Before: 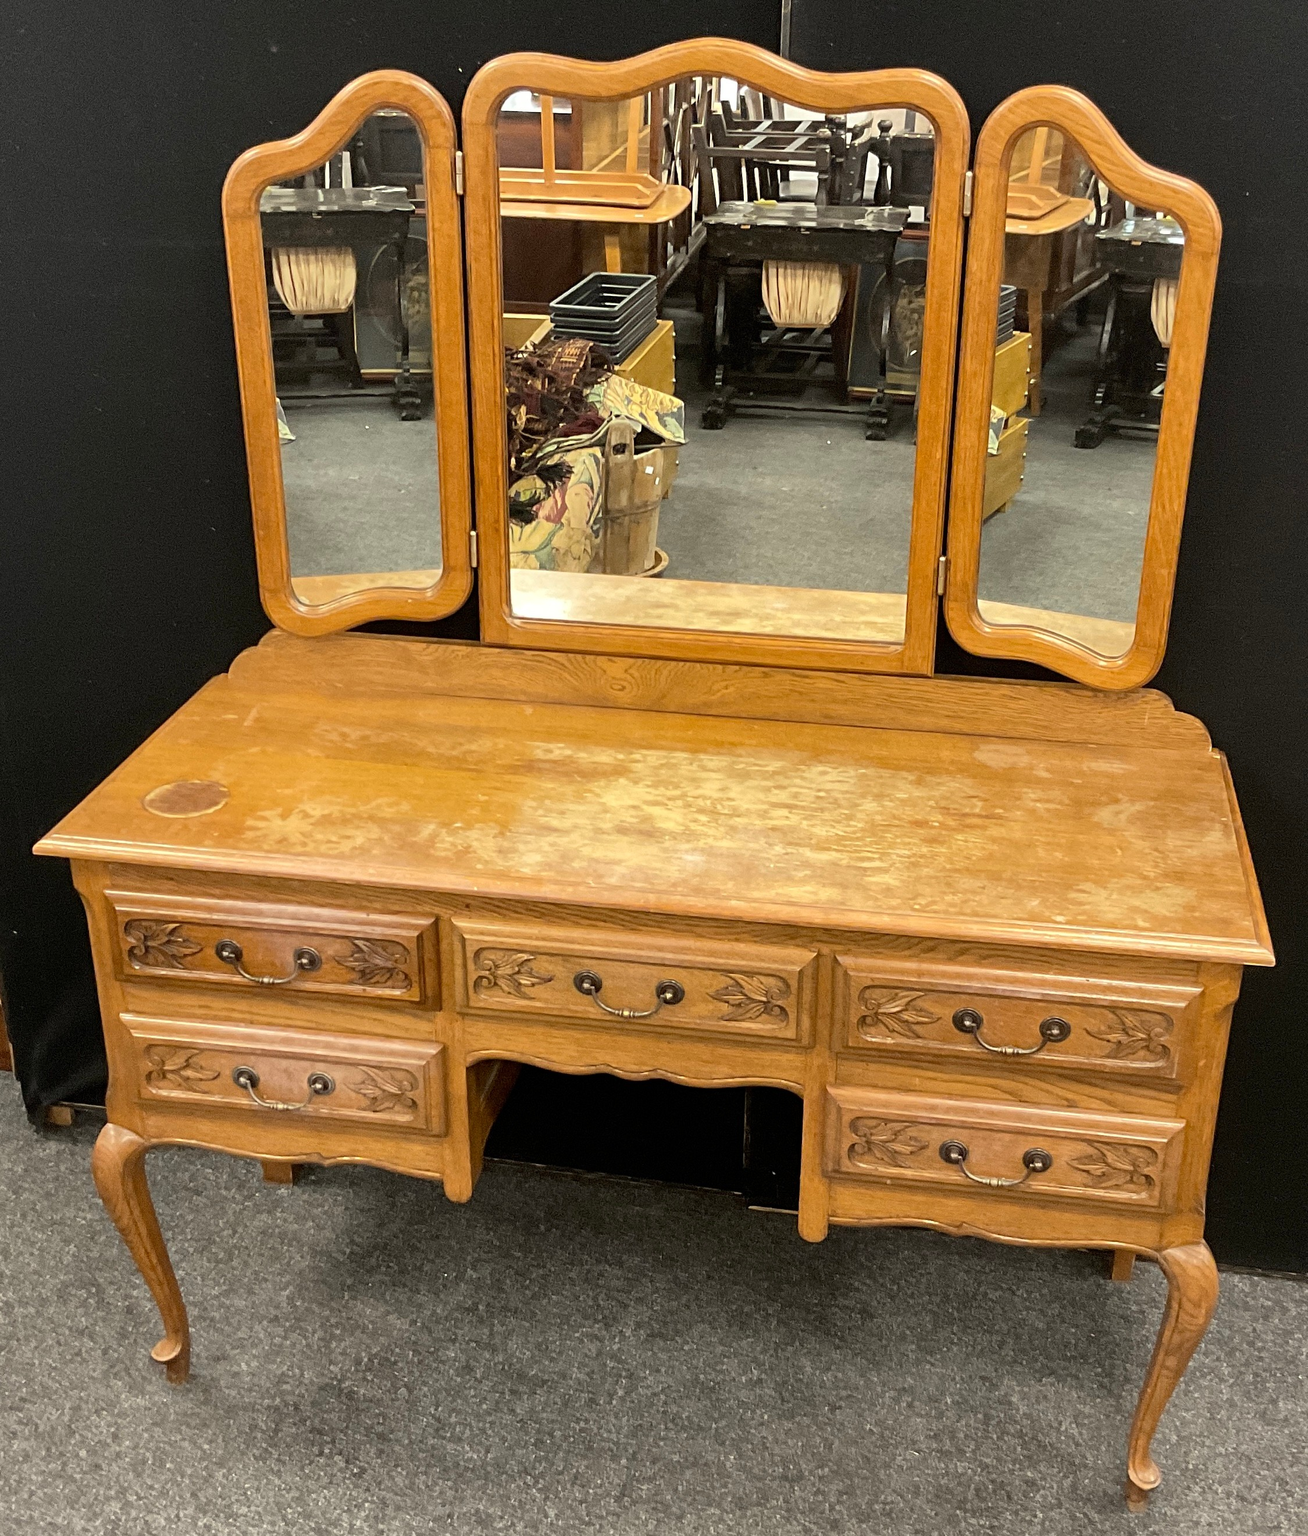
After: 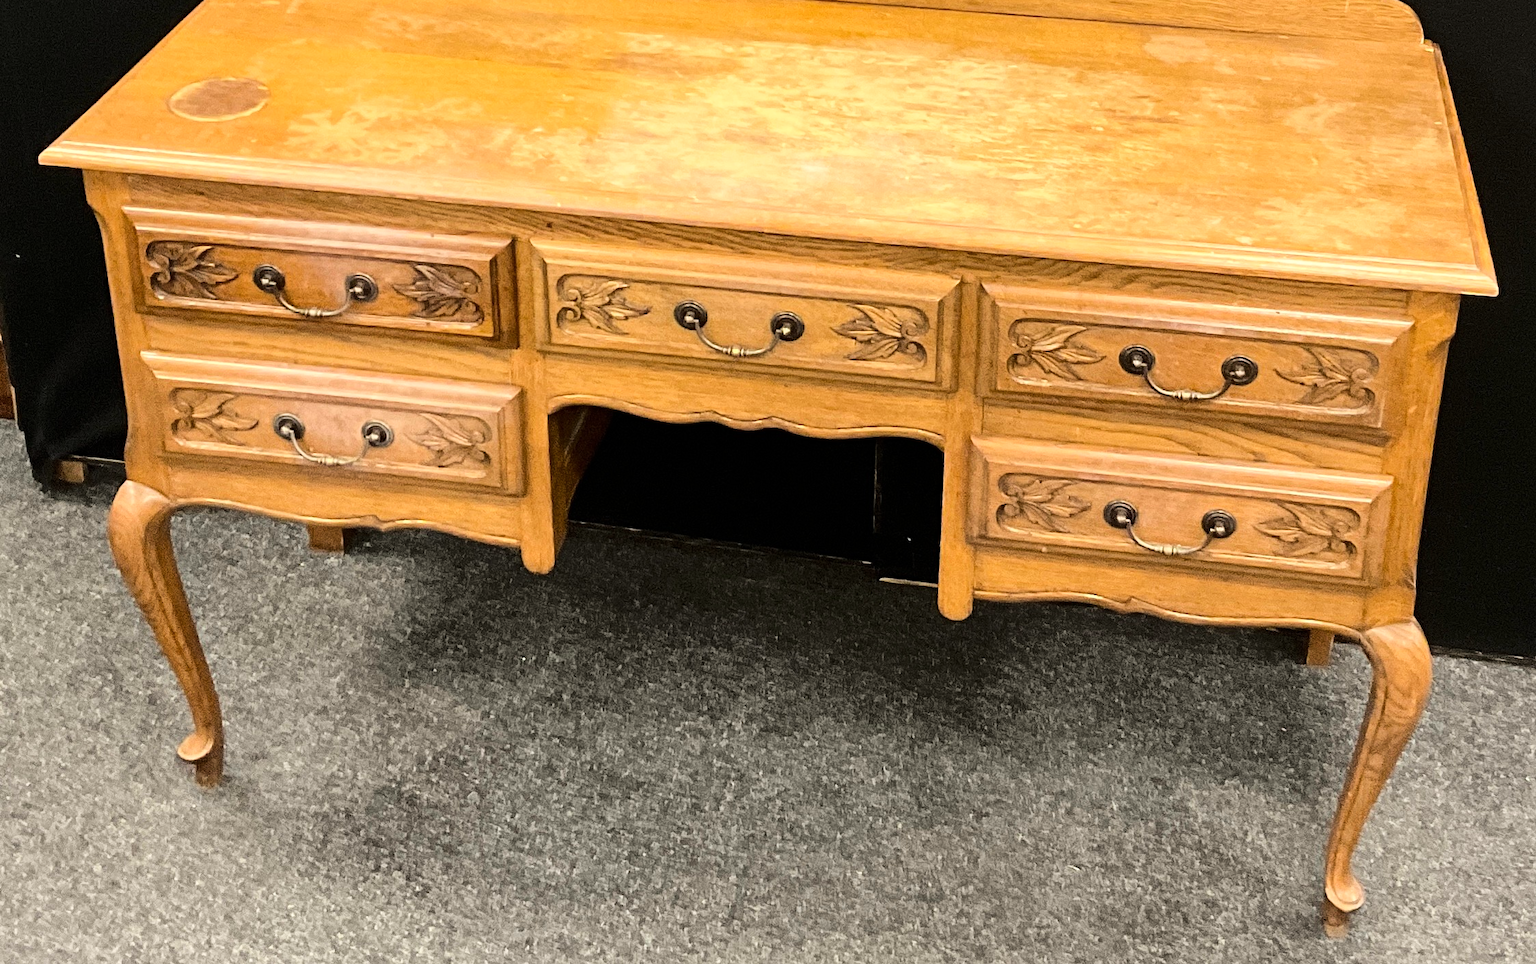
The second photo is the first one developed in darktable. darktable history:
crop and rotate: top 46.54%, right 0.019%
base curve: curves: ch0 [(0, 0) (0.036, 0.025) (0.121, 0.166) (0.206, 0.329) (0.605, 0.79) (1, 1)]
